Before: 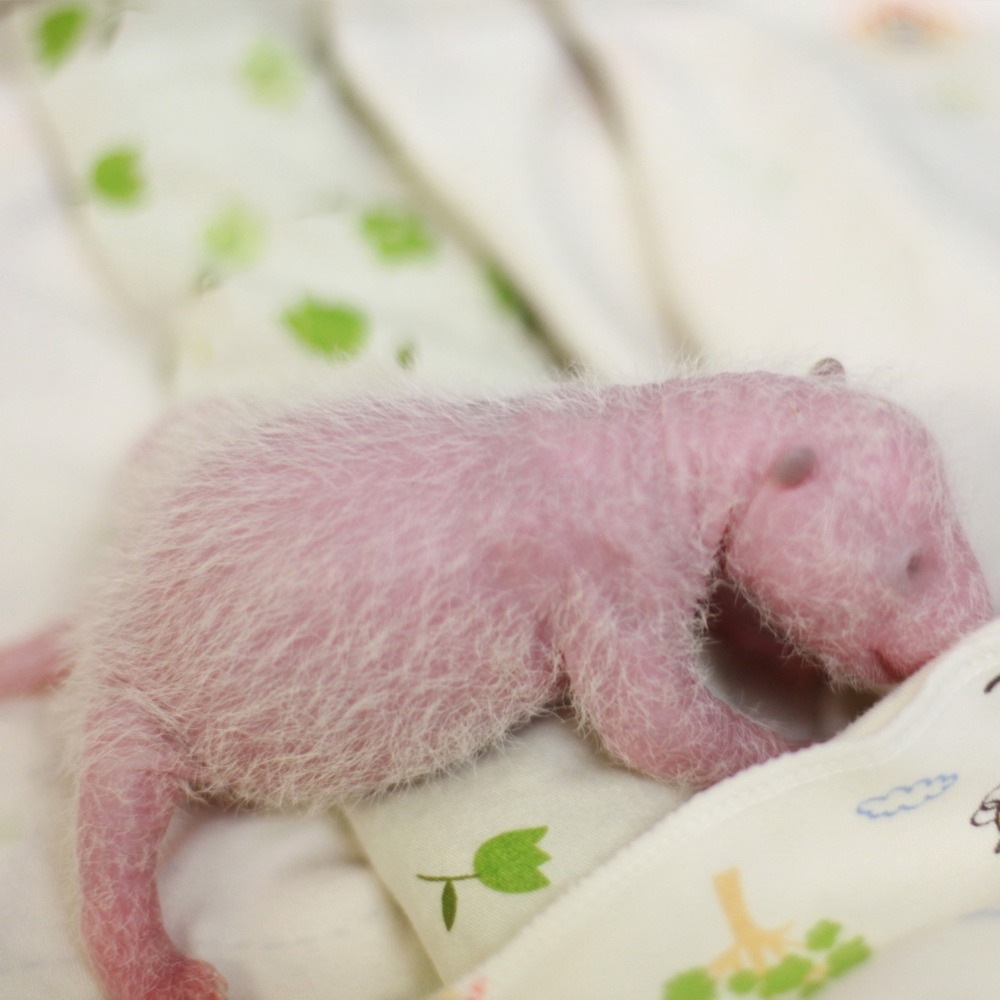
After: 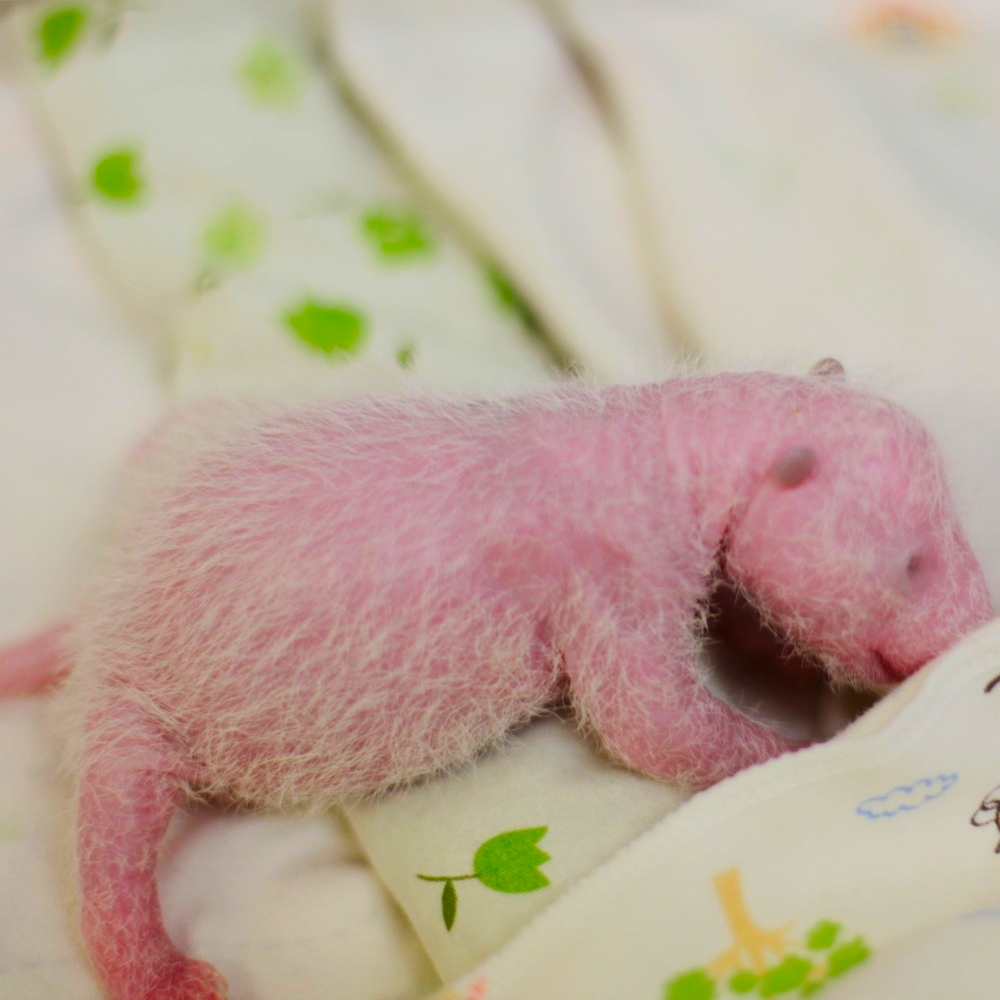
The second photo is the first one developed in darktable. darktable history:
exposure: black level correction 0, exposure -0.721 EV, compensate highlight preservation false
rotate and perspective: automatic cropping off
contrast brightness saturation: saturation 0.5
tone curve: curves: ch0 [(0, 0) (0.004, 0.001) (0.133, 0.112) (0.325, 0.362) (0.832, 0.893) (1, 1)], color space Lab, linked channels, preserve colors none
